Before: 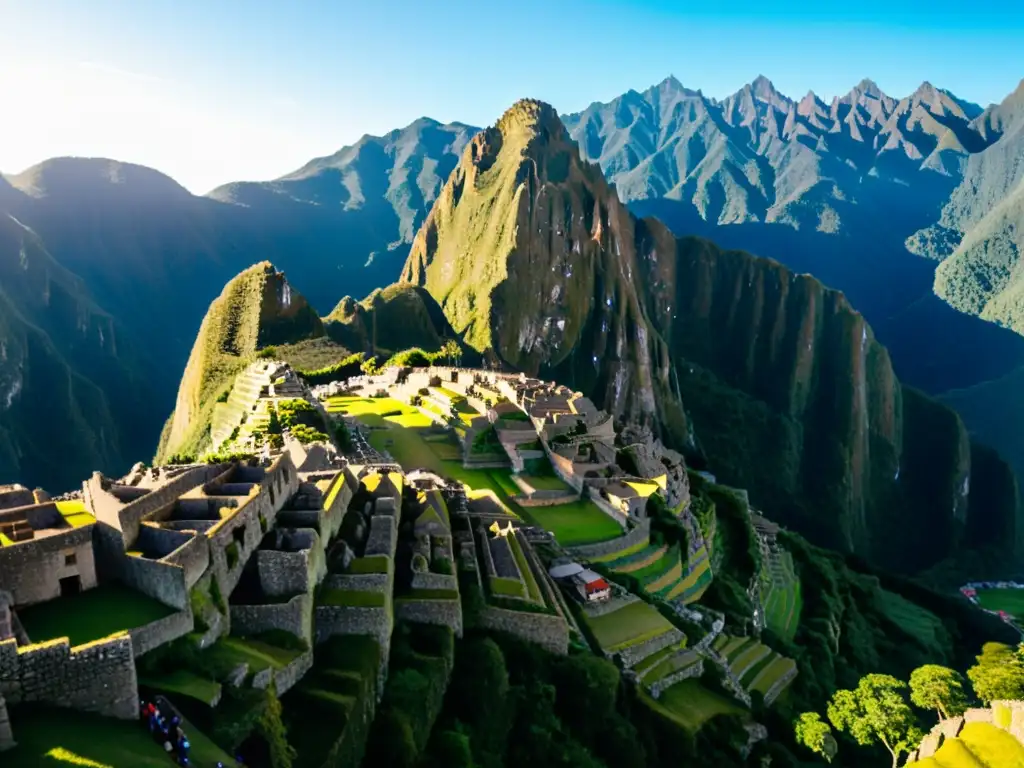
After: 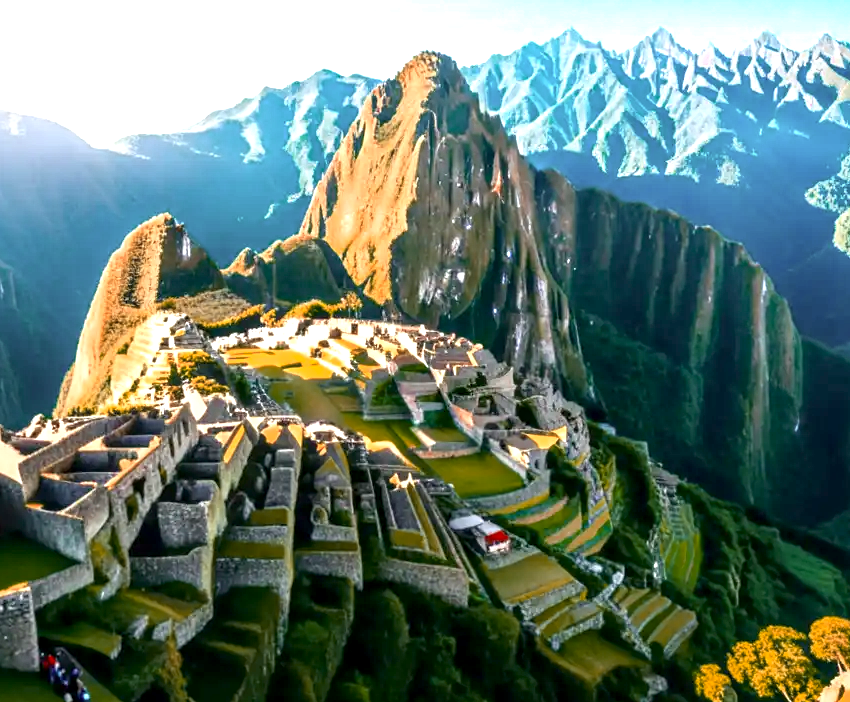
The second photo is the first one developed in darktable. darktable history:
crop: left 9.826%, top 6.309%, right 7.127%, bottom 2.207%
exposure: black level correction 0.001, exposure 1.308 EV, compensate highlight preservation false
color zones: curves: ch0 [(0, 0.299) (0.25, 0.383) (0.456, 0.352) (0.736, 0.571)]; ch1 [(0, 0.63) (0.151, 0.568) (0.254, 0.416) (0.47, 0.558) (0.732, 0.37) (0.909, 0.492)]; ch2 [(0.004, 0.604) (0.158, 0.443) (0.257, 0.403) (0.761, 0.468)]
local contrast: on, module defaults
